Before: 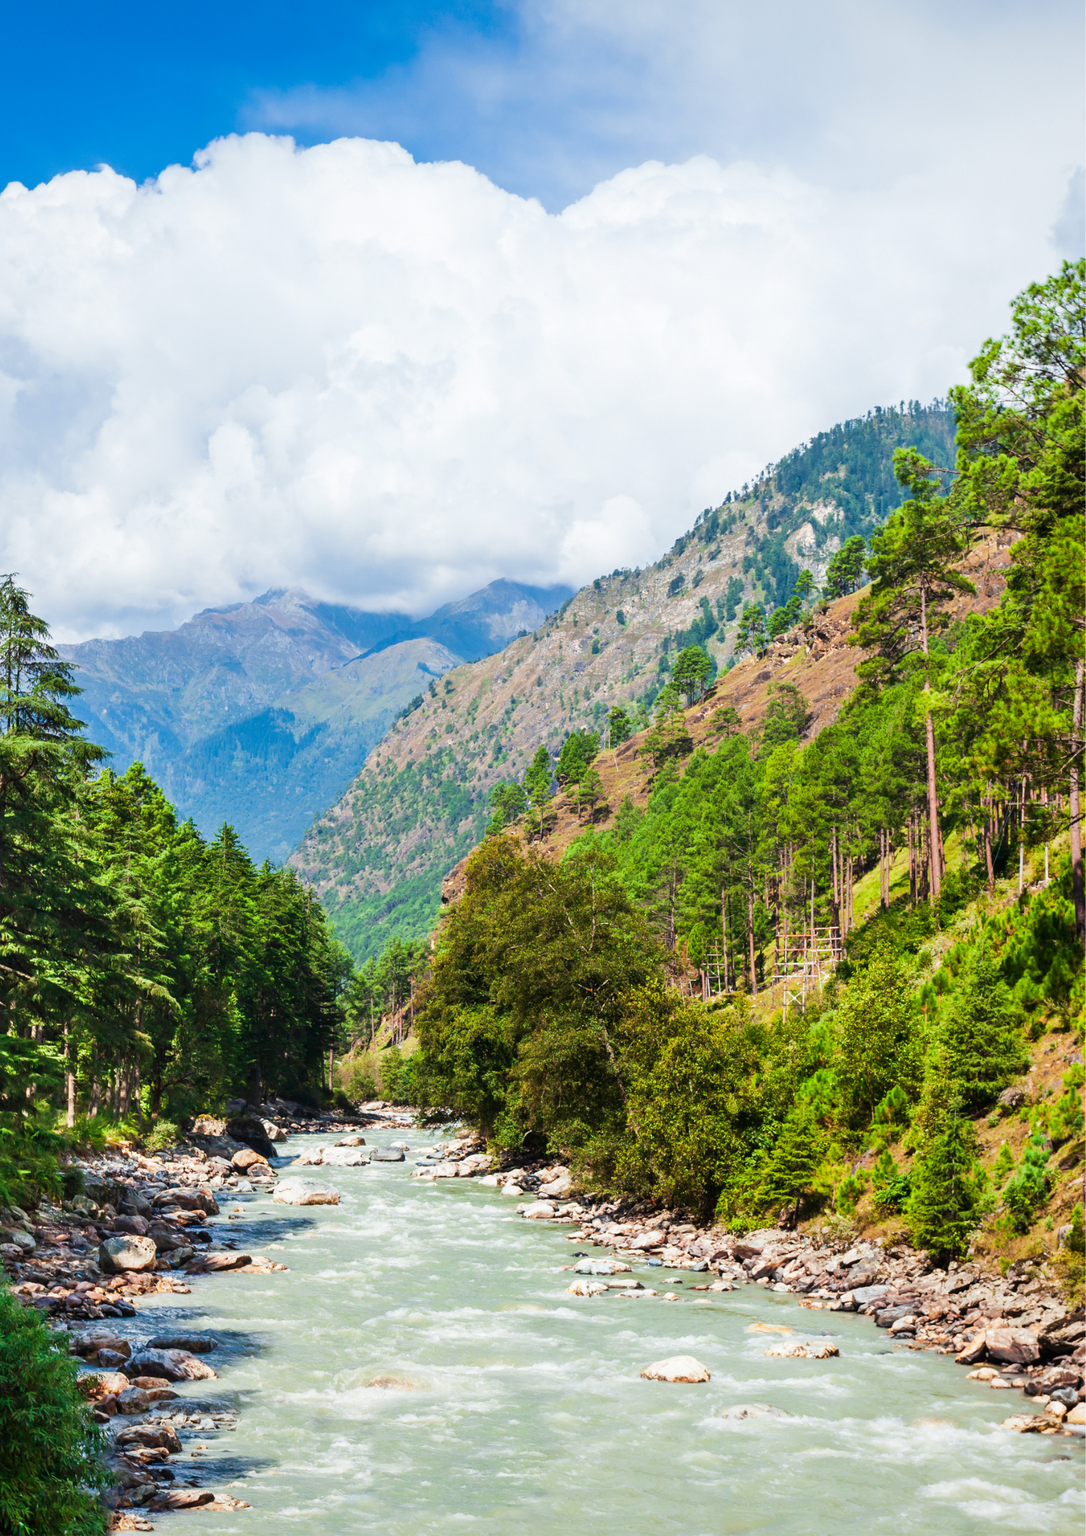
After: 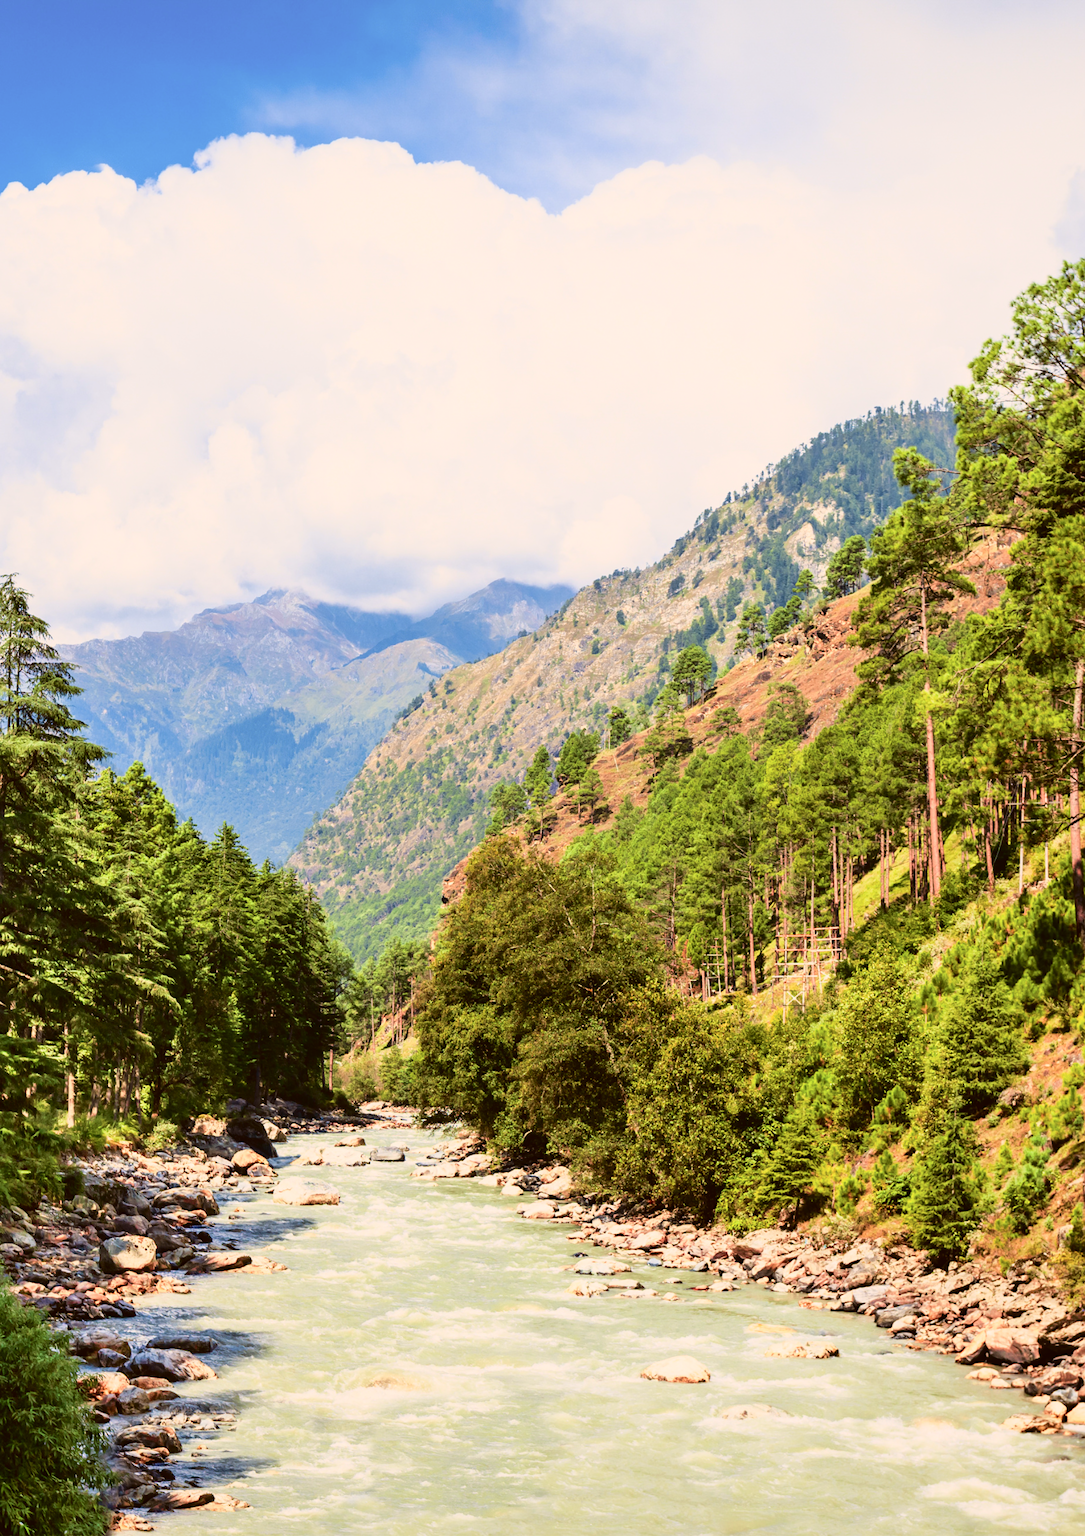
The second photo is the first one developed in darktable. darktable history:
color correction: highlights a* 6.27, highlights b* 8.19, shadows a* 5.94, shadows b* 7.23, saturation 0.9
tone curve: curves: ch0 [(0, 0.021) (0.049, 0.044) (0.152, 0.14) (0.328, 0.377) (0.473, 0.543) (0.663, 0.734) (0.84, 0.899) (1, 0.969)]; ch1 [(0, 0) (0.302, 0.331) (0.427, 0.433) (0.472, 0.47) (0.502, 0.503) (0.527, 0.524) (0.564, 0.591) (0.602, 0.632) (0.677, 0.701) (0.859, 0.885) (1, 1)]; ch2 [(0, 0) (0.33, 0.301) (0.447, 0.44) (0.487, 0.496) (0.502, 0.516) (0.535, 0.563) (0.565, 0.6) (0.618, 0.629) (1, 1)], color space Lab, independent channels, preserve colors none
